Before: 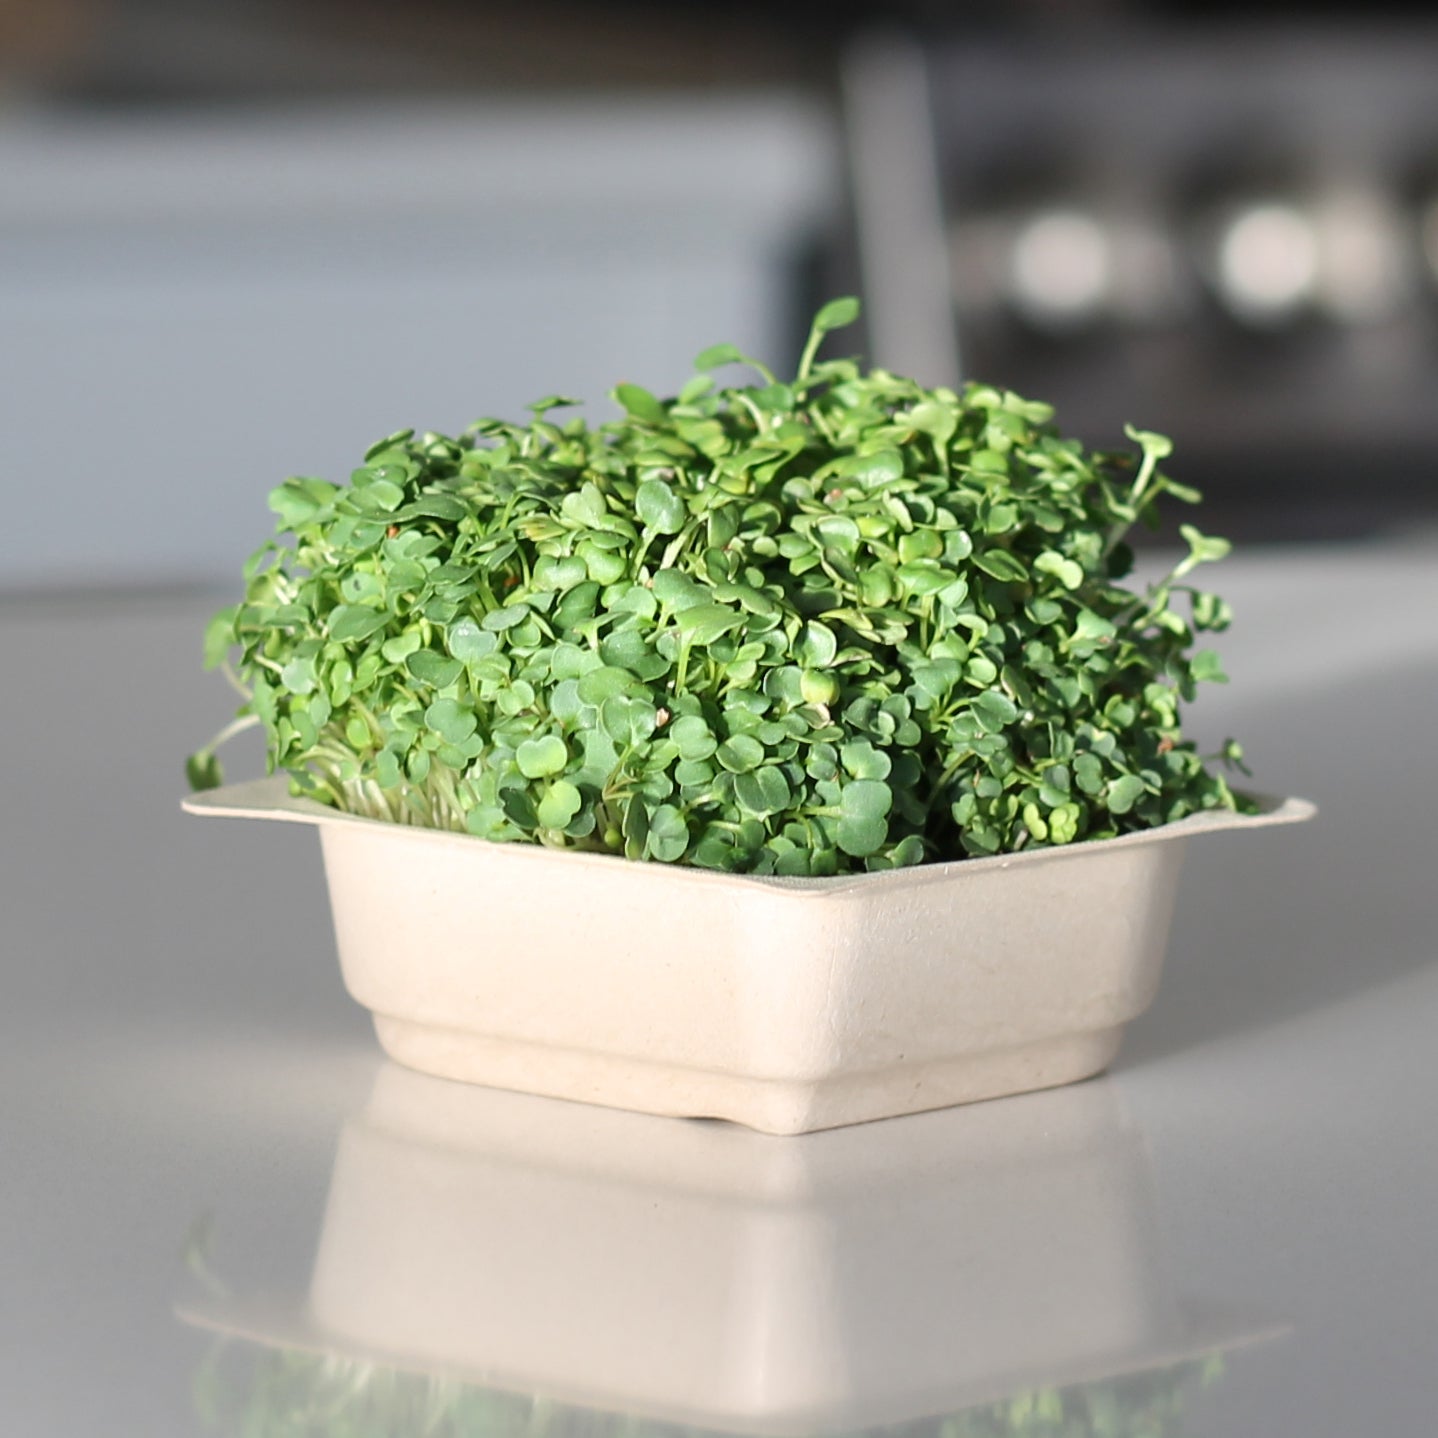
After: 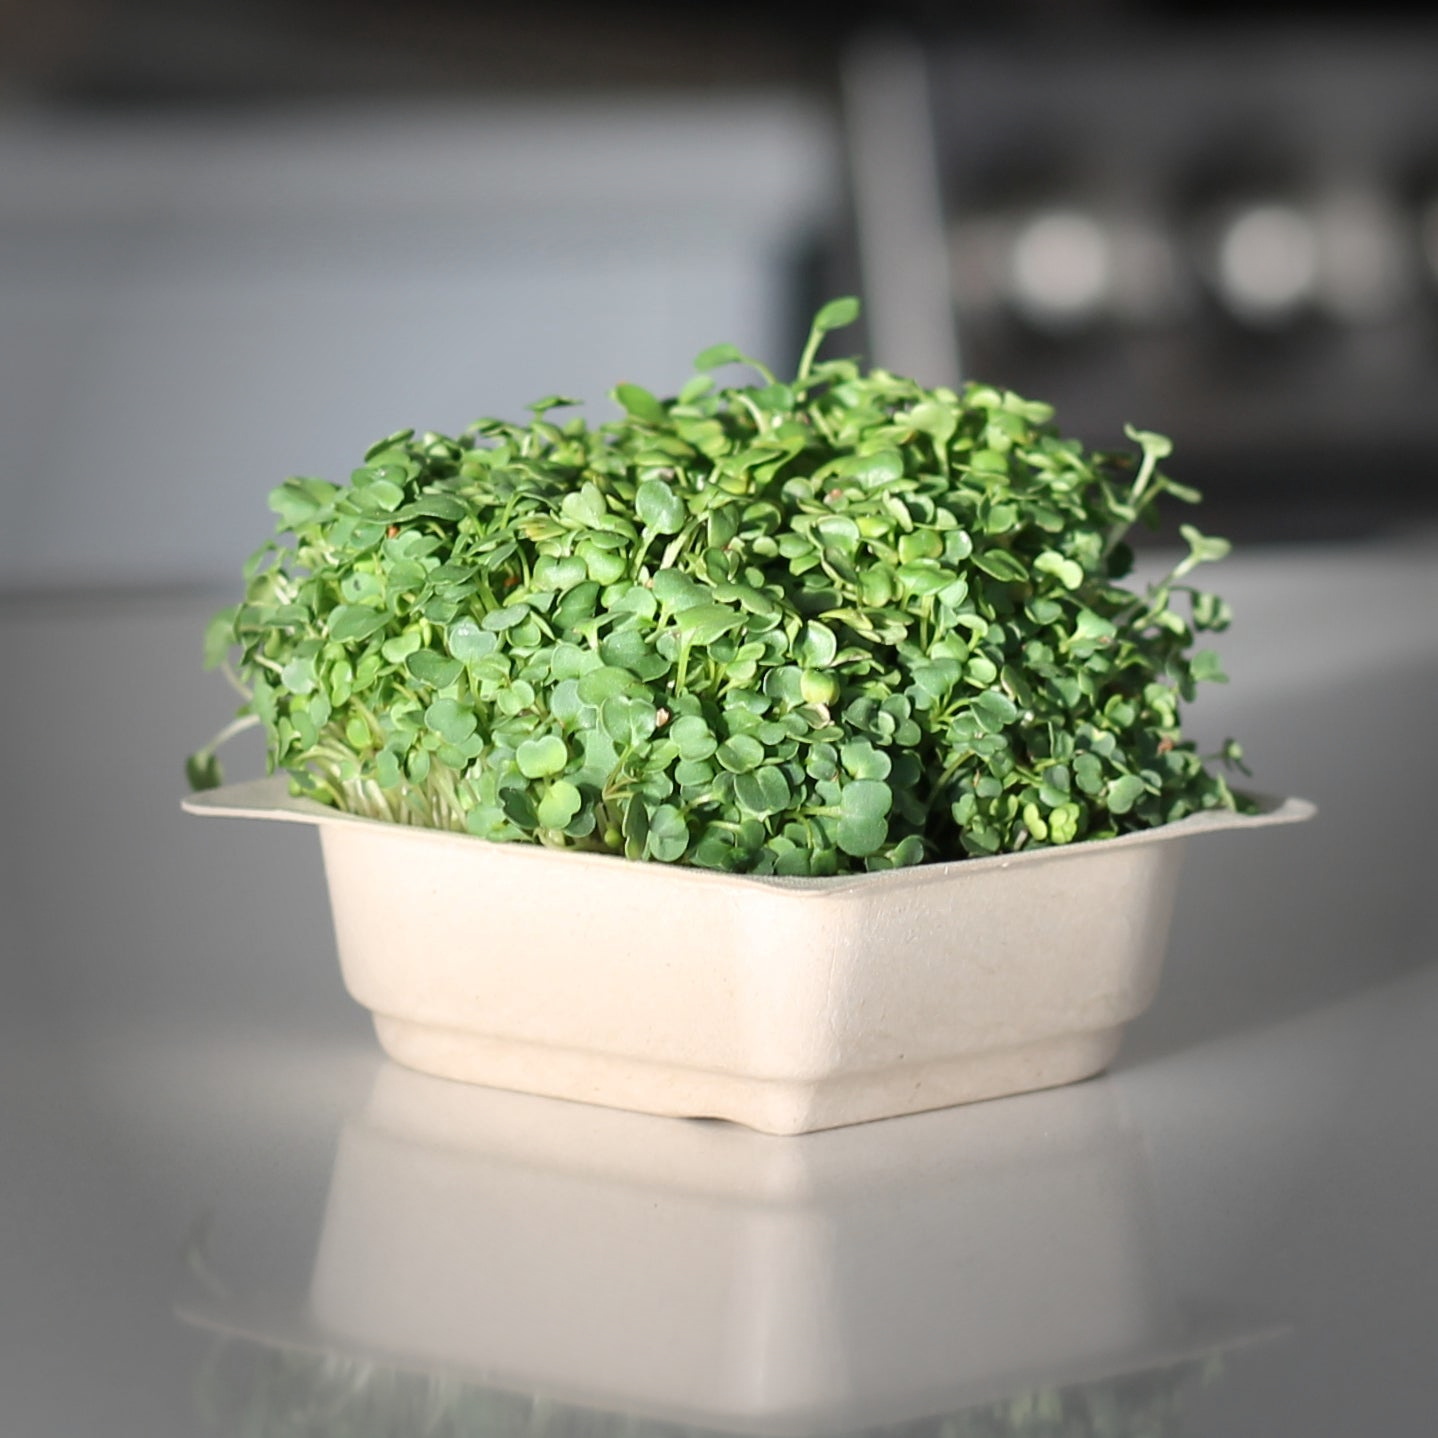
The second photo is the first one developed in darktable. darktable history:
vignetting: fall-off start 63.79%, width/height ratio 0.876
